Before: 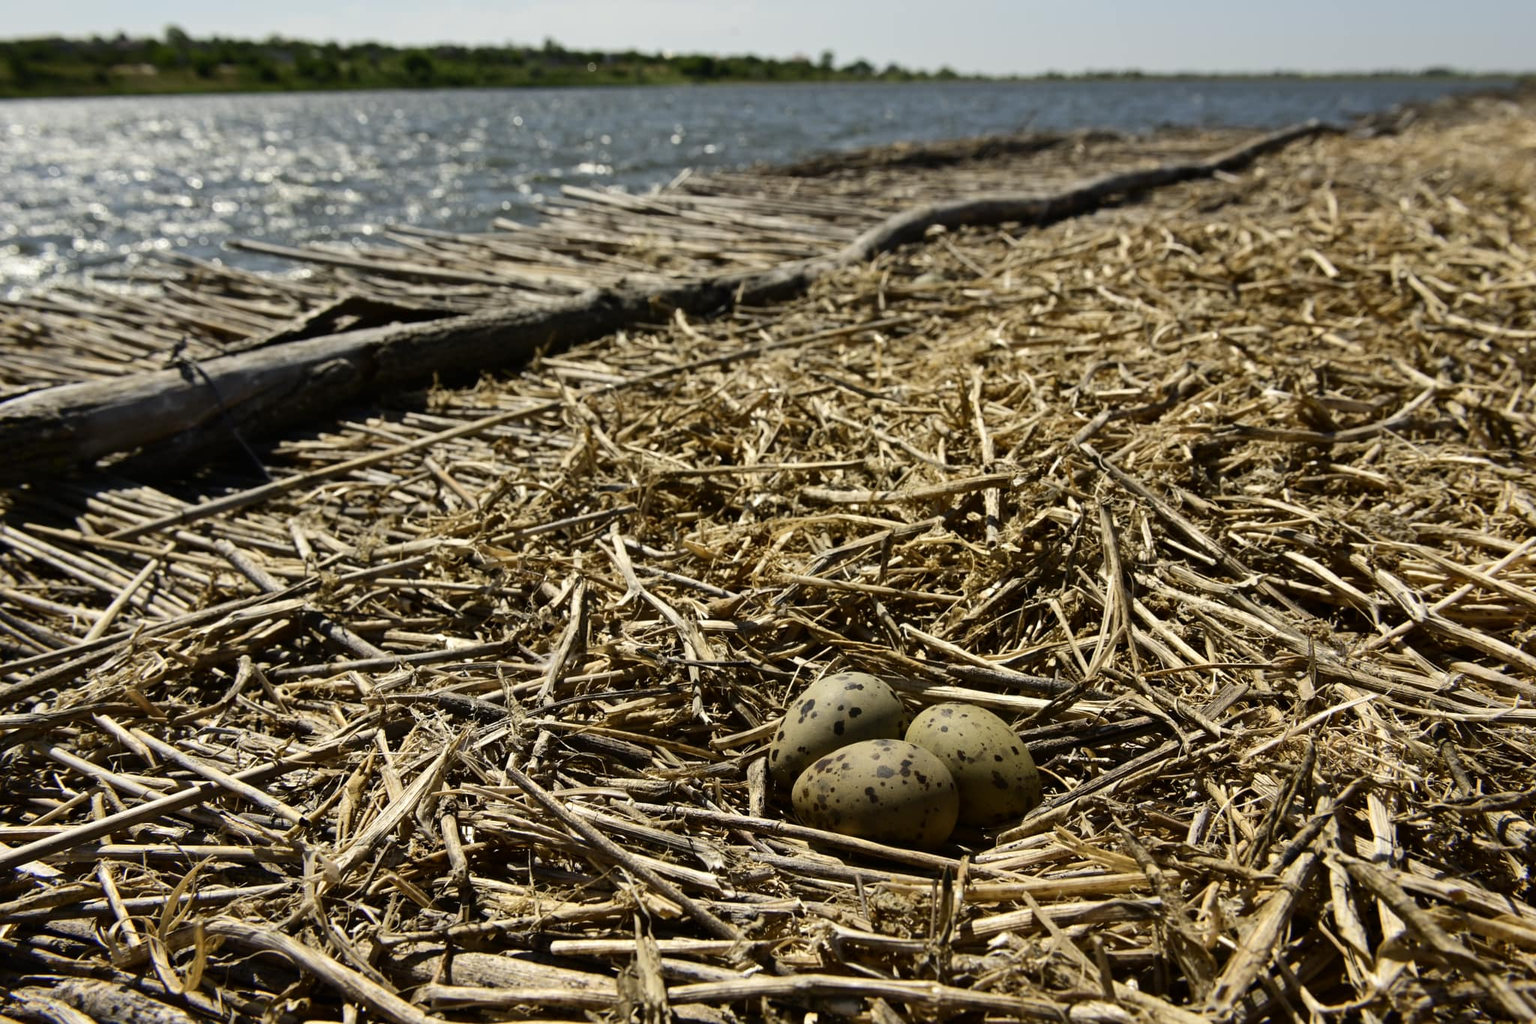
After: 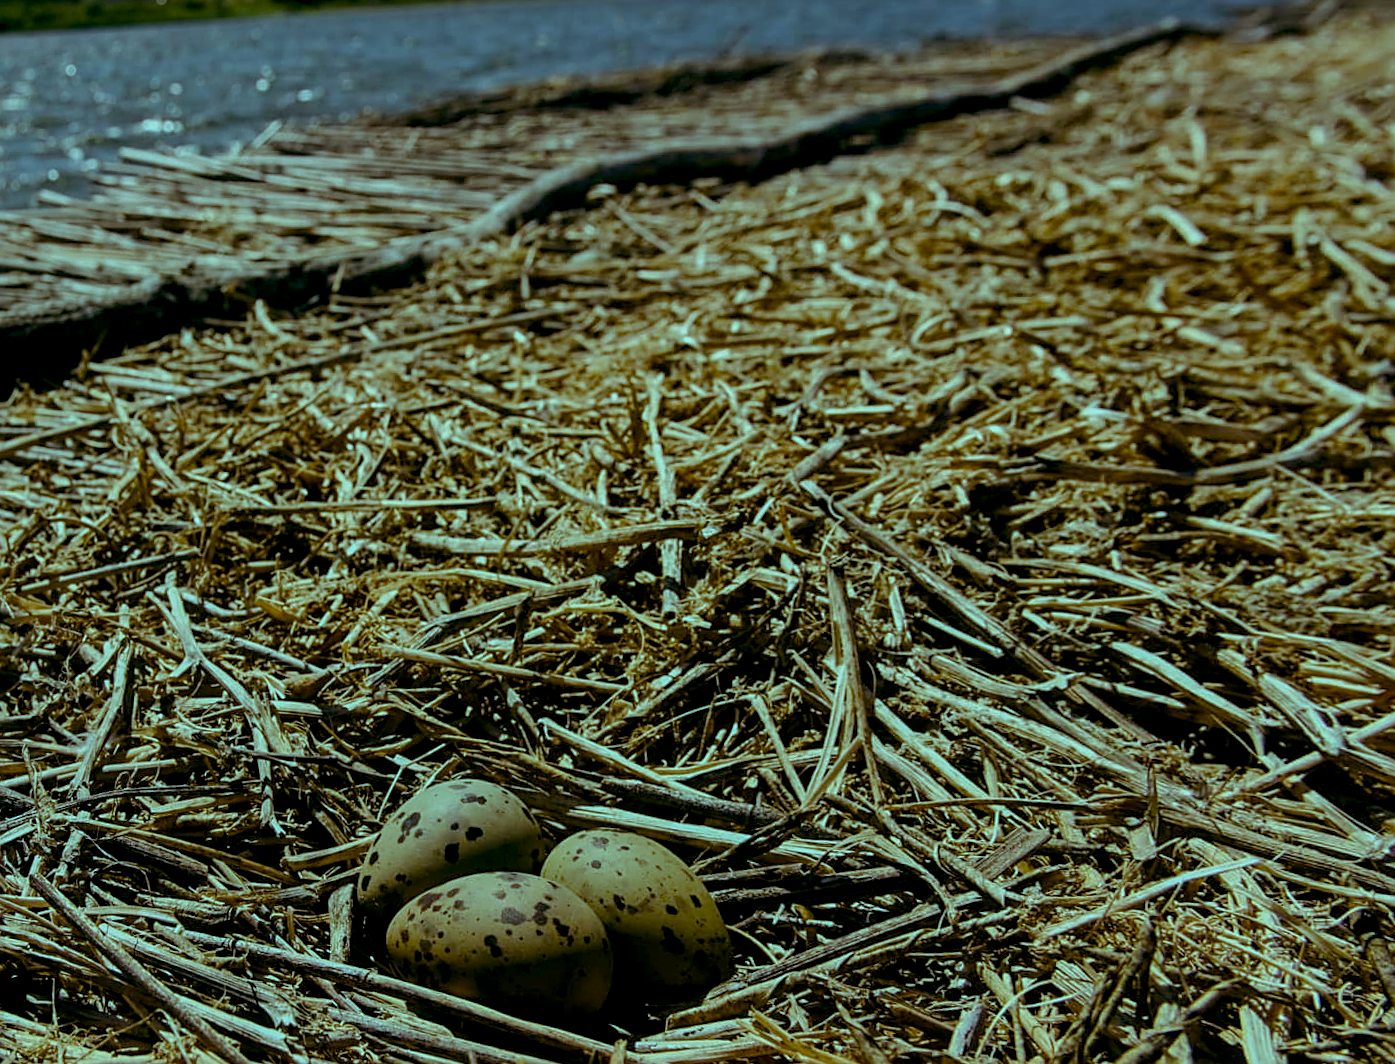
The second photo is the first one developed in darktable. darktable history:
rotate and perspective: rotation 1.69°, lens shift (vertical) -0.023, lens shift (horizontal) -0.291, crop left 0.025, crop right 0.988, crop top 0.092, crop bottom 0.842
contrast equalizer: octaves 7, y [[0.6 ×6], [0.55 ×6], [0 ×6], [0 ×6], [0 ×6]], mix -0.2
crop and rotate: left 24.034%, top 2.838%, right 6.406%, bottom 6.299%
sharpen: on, module defaults
color balance rgb: shadows lift › luminance -7.7%, shadows lift › chroma 2.13%, shadows lift › hue 165.27°, power › luminance -7.77%, power › chroma 1.34%, power › hue 330.55°, highlights gain › luminance -33.33%, highlights gain › chroma 5.68%, highlights gain › hue 217.2°, global offset › luminance -0.33%, global offset › chroma 0.11%, global offset › hue 165.27°, perceptual saturation grading › global saturation 27.72%, perceptual saturation grading › highlights -25%, perceptual saturation grading › mid-tones 25%, perceptual saturation grading › shadows 50%
local contrast: detail 130%
